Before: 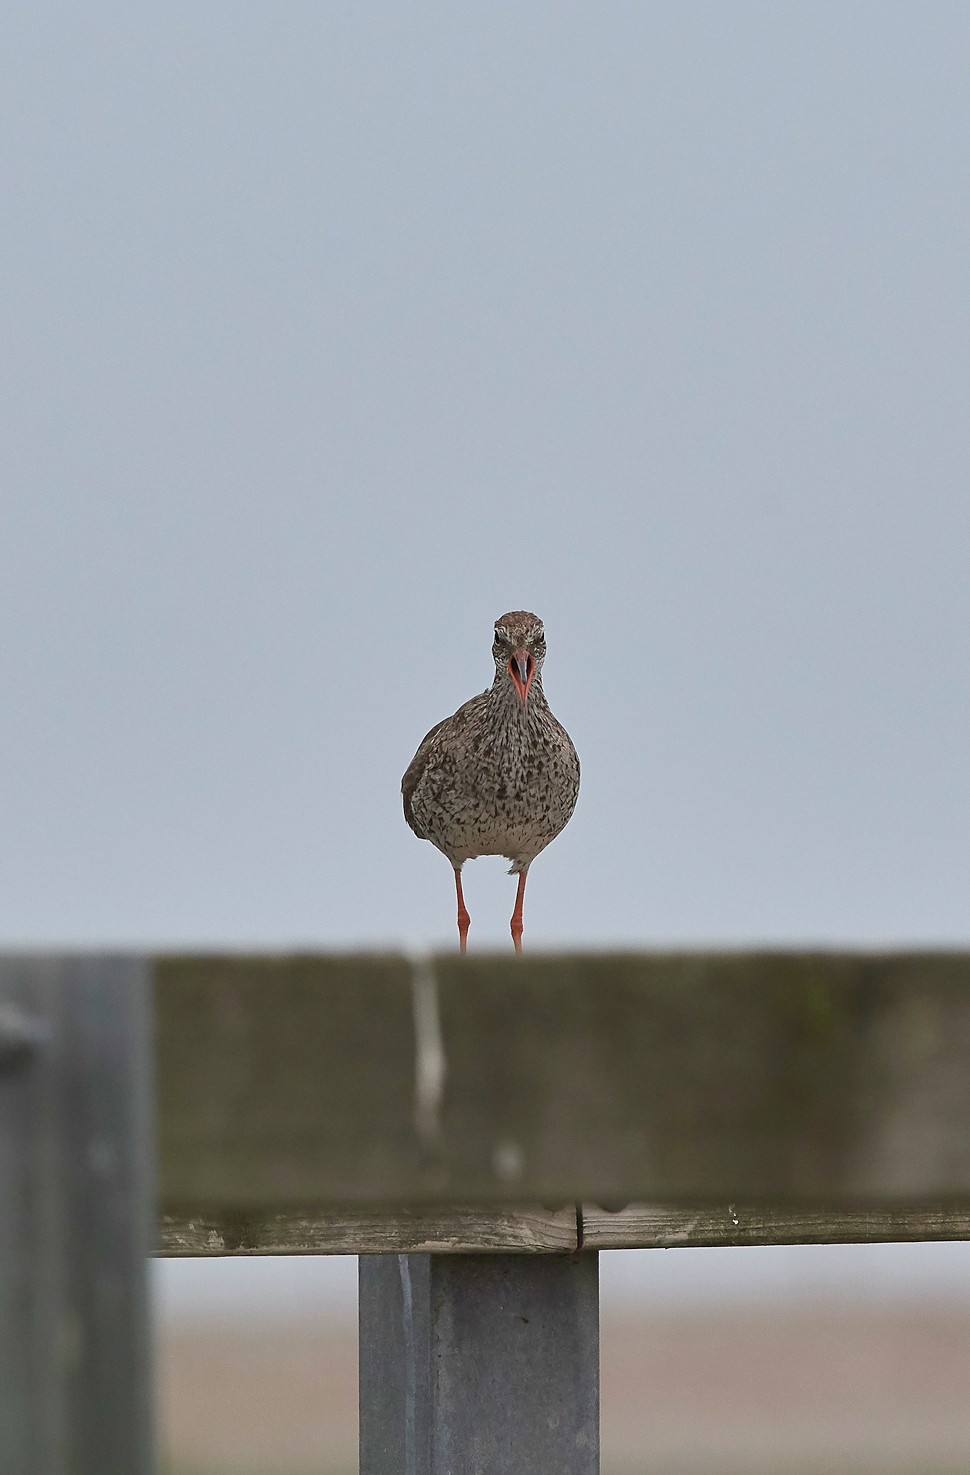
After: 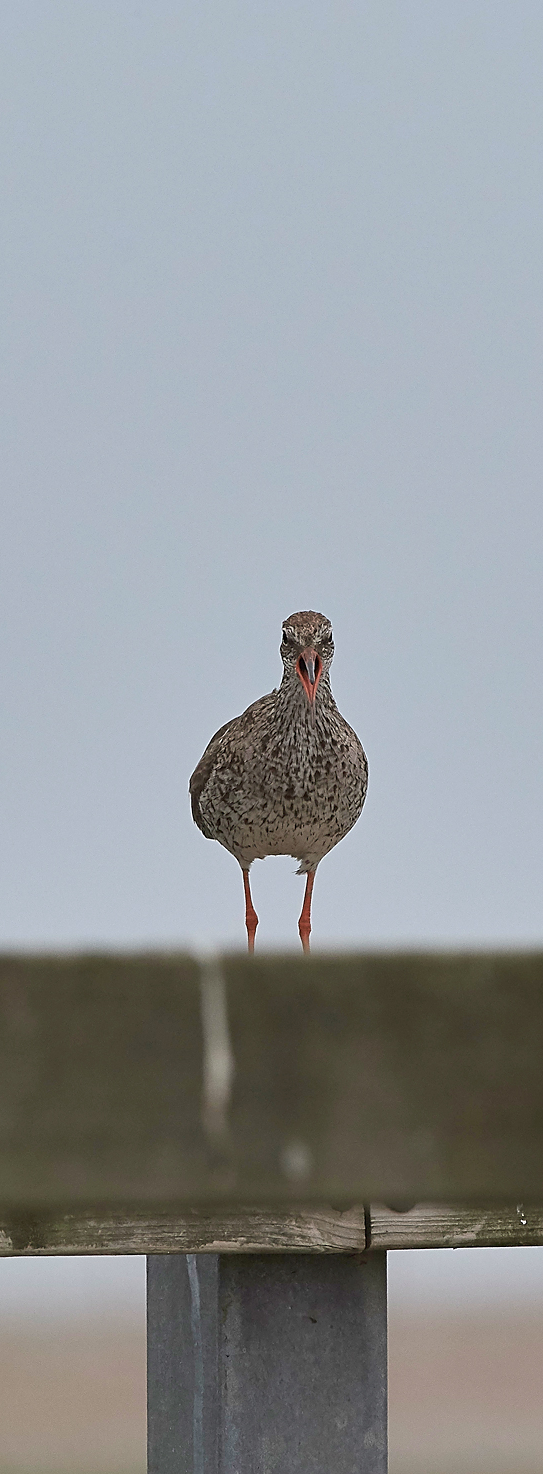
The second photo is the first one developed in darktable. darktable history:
crop: left 21.907%, right 22.054%, bottom 0.006%
sharpen: amount 0.211
